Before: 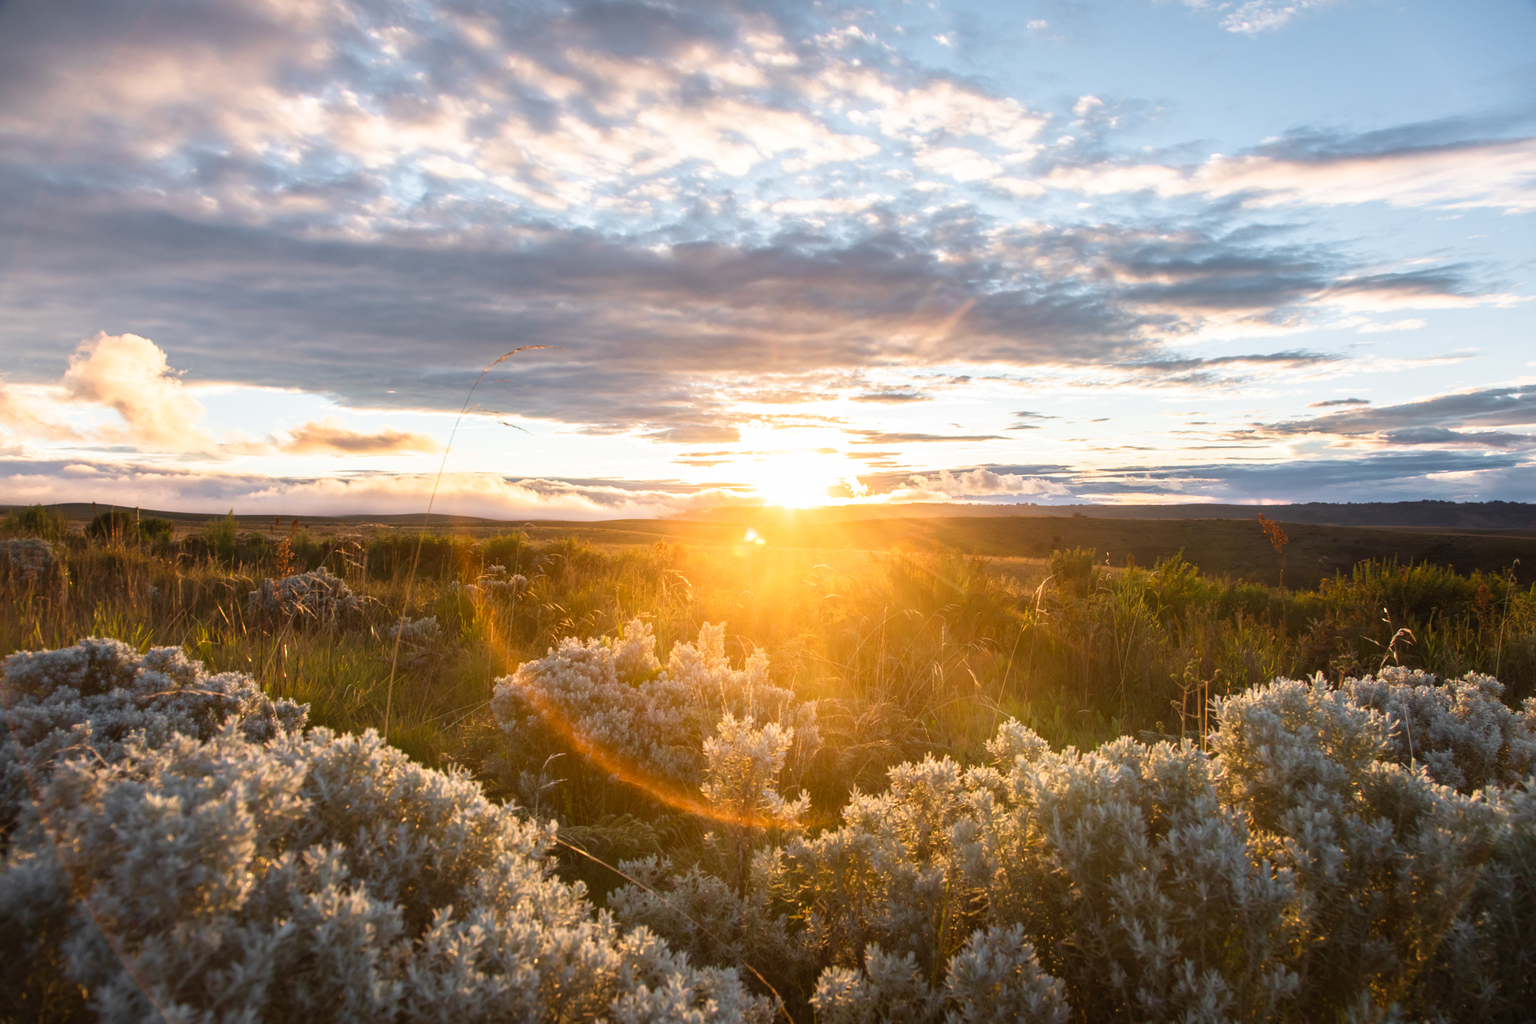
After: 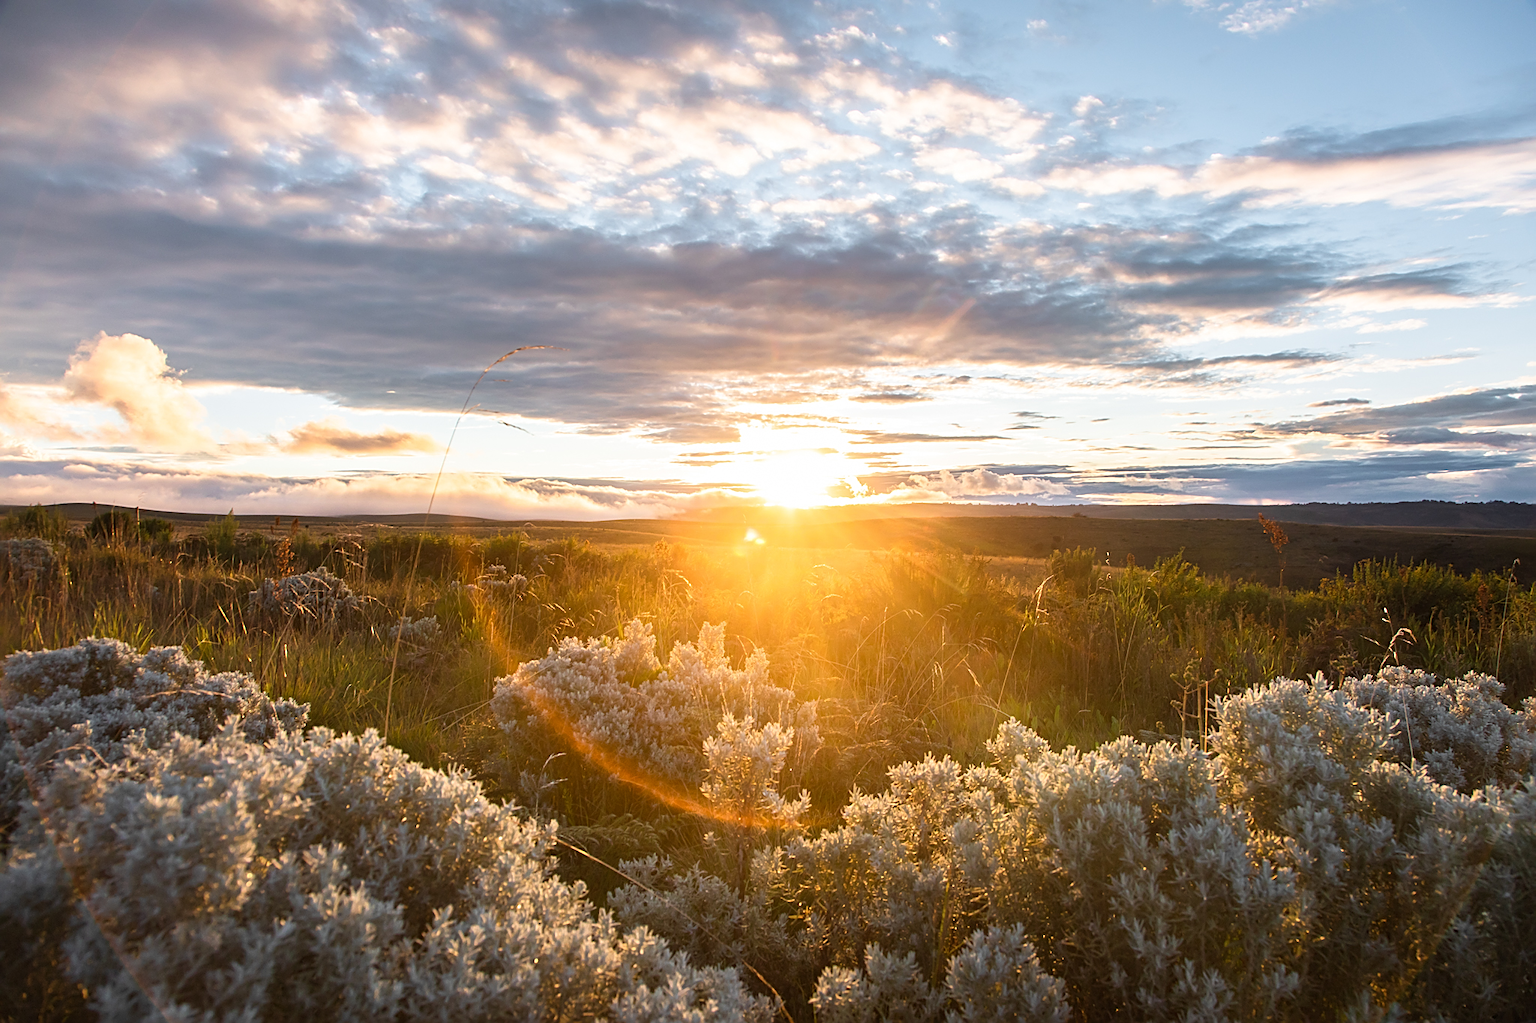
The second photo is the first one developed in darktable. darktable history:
sharpen: amount 0.743
